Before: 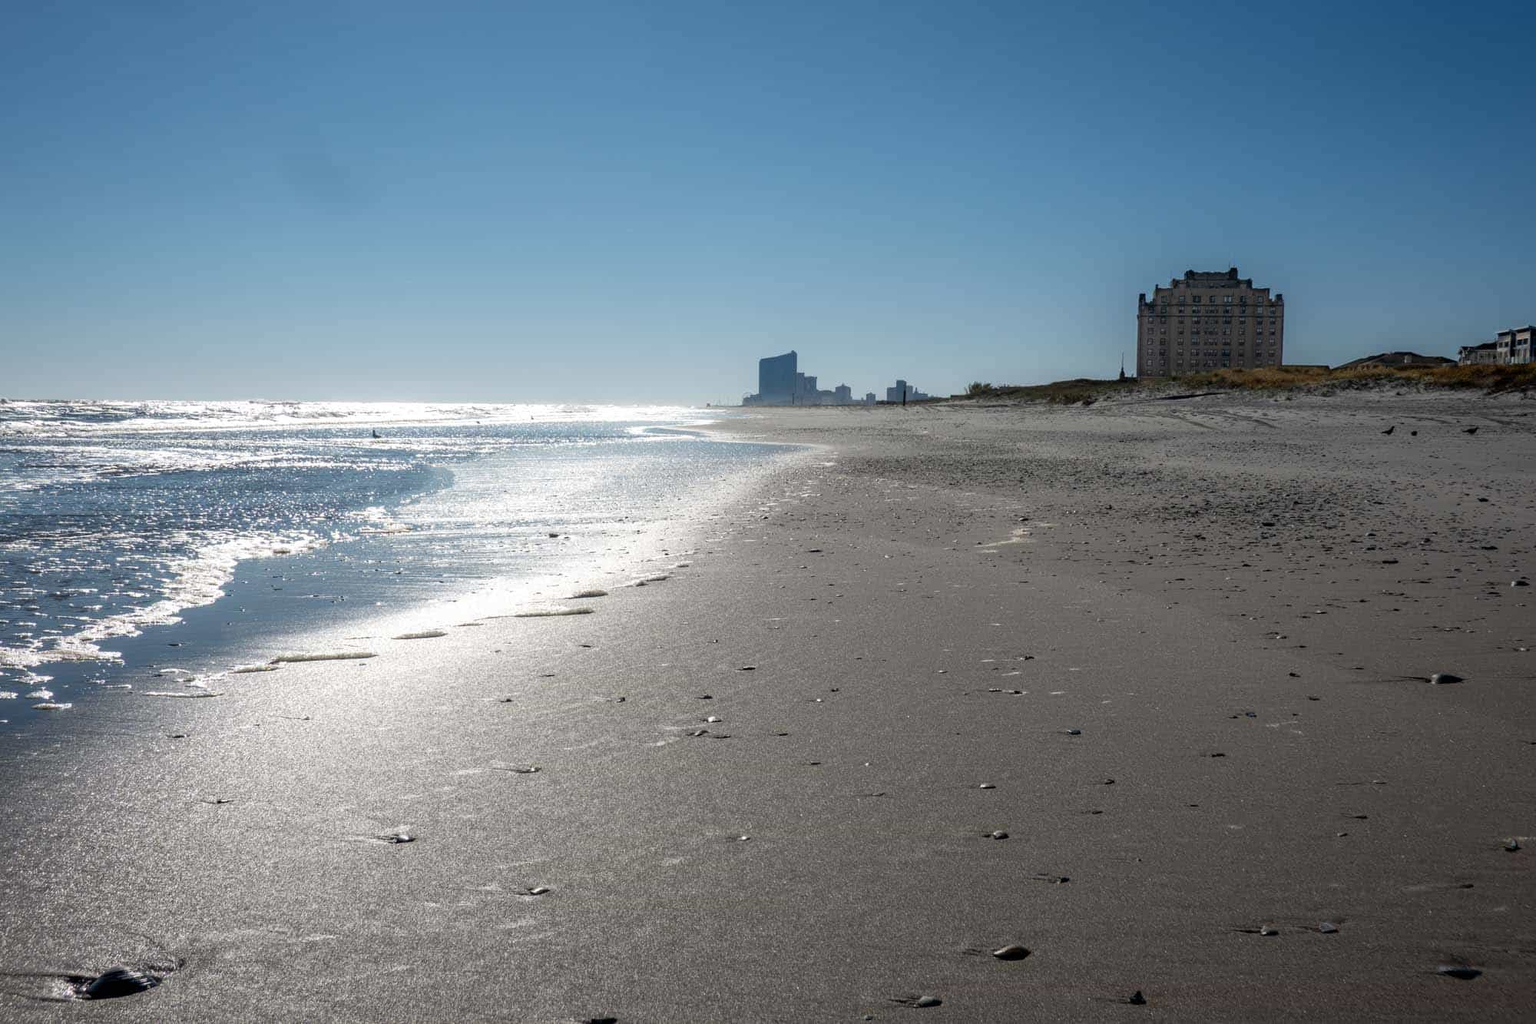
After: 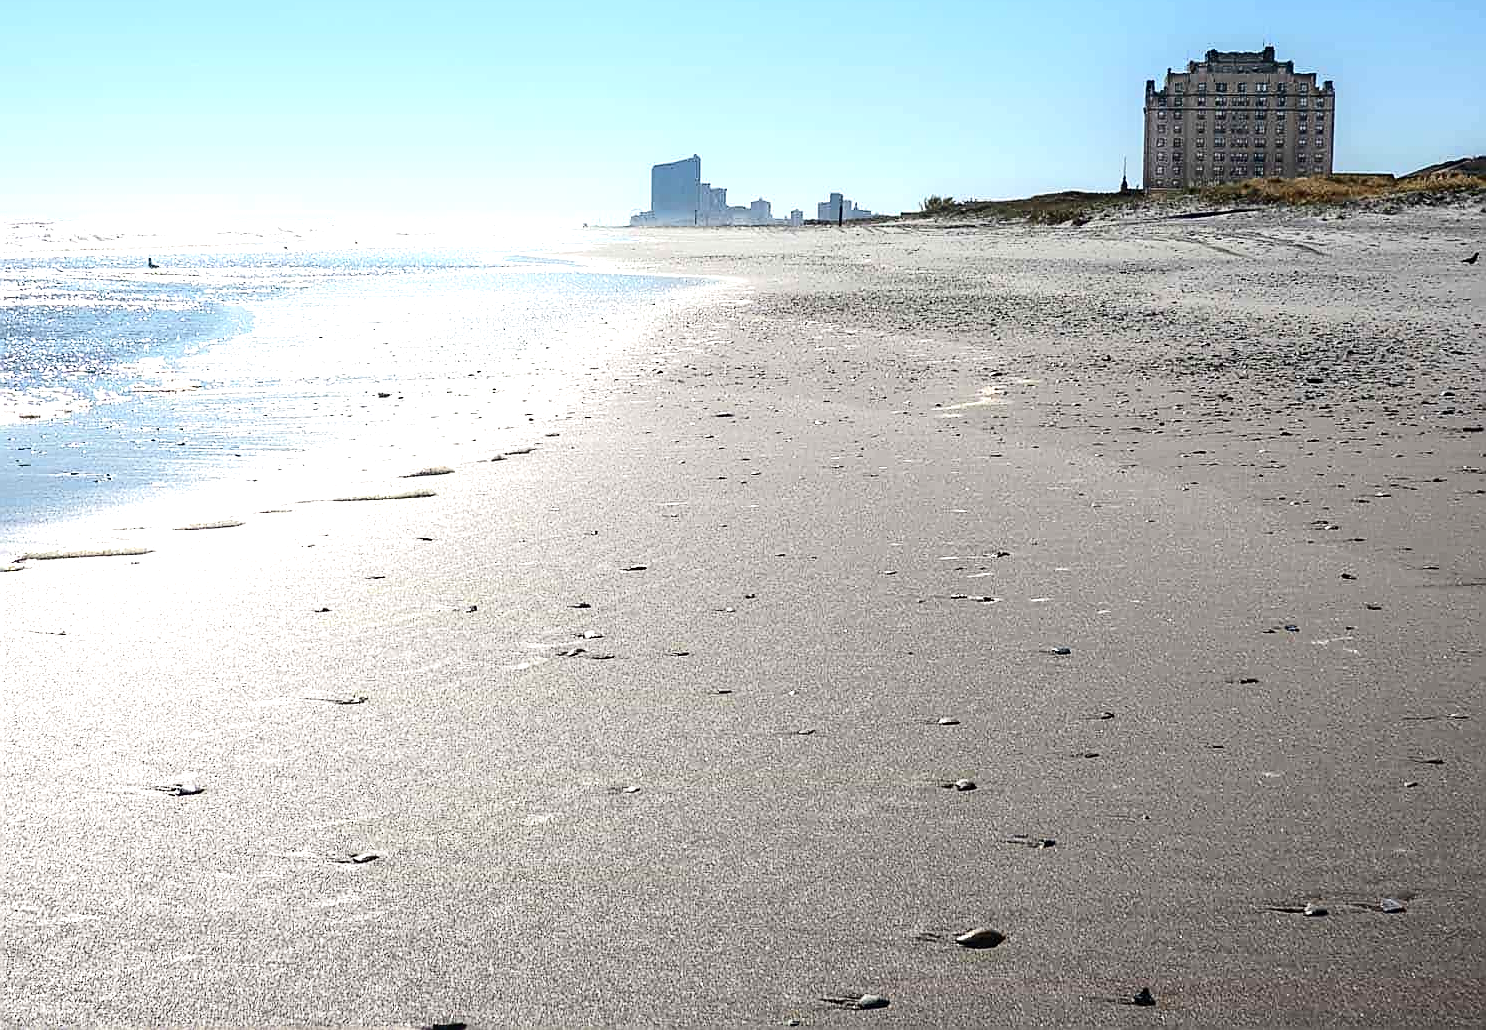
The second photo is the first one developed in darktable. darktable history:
crop: left 16.881%, top 22.657%, right 8.816%
tone curve: curves: ch0 [(0, 0) (0.003, 0.024) (0.011, 0.032) (0.025, 0.041) (0.044, 0.054) (0.069, 0.069) (0.1, 0.09) (0.136, 0.116) (0.177, 0.162) (0.224, 0.213) (0.277, 0.278) (0.335, 0.359) (0.399, 0.447) (0.468, 0.543) (0.543, 0.621) (0.623, 0.717) (0.709, 0.807) (0.801, 0.876) (0.898, 0.934) (1, 1)], color space Lab, independent channels, preserve colors none
sharpen: radius 1.385, amount 1.239, threshold 0.82
exposure: black level correction 0, exposure 1.105 EV, compensate exposure bias true, compensate highlight preservation false
